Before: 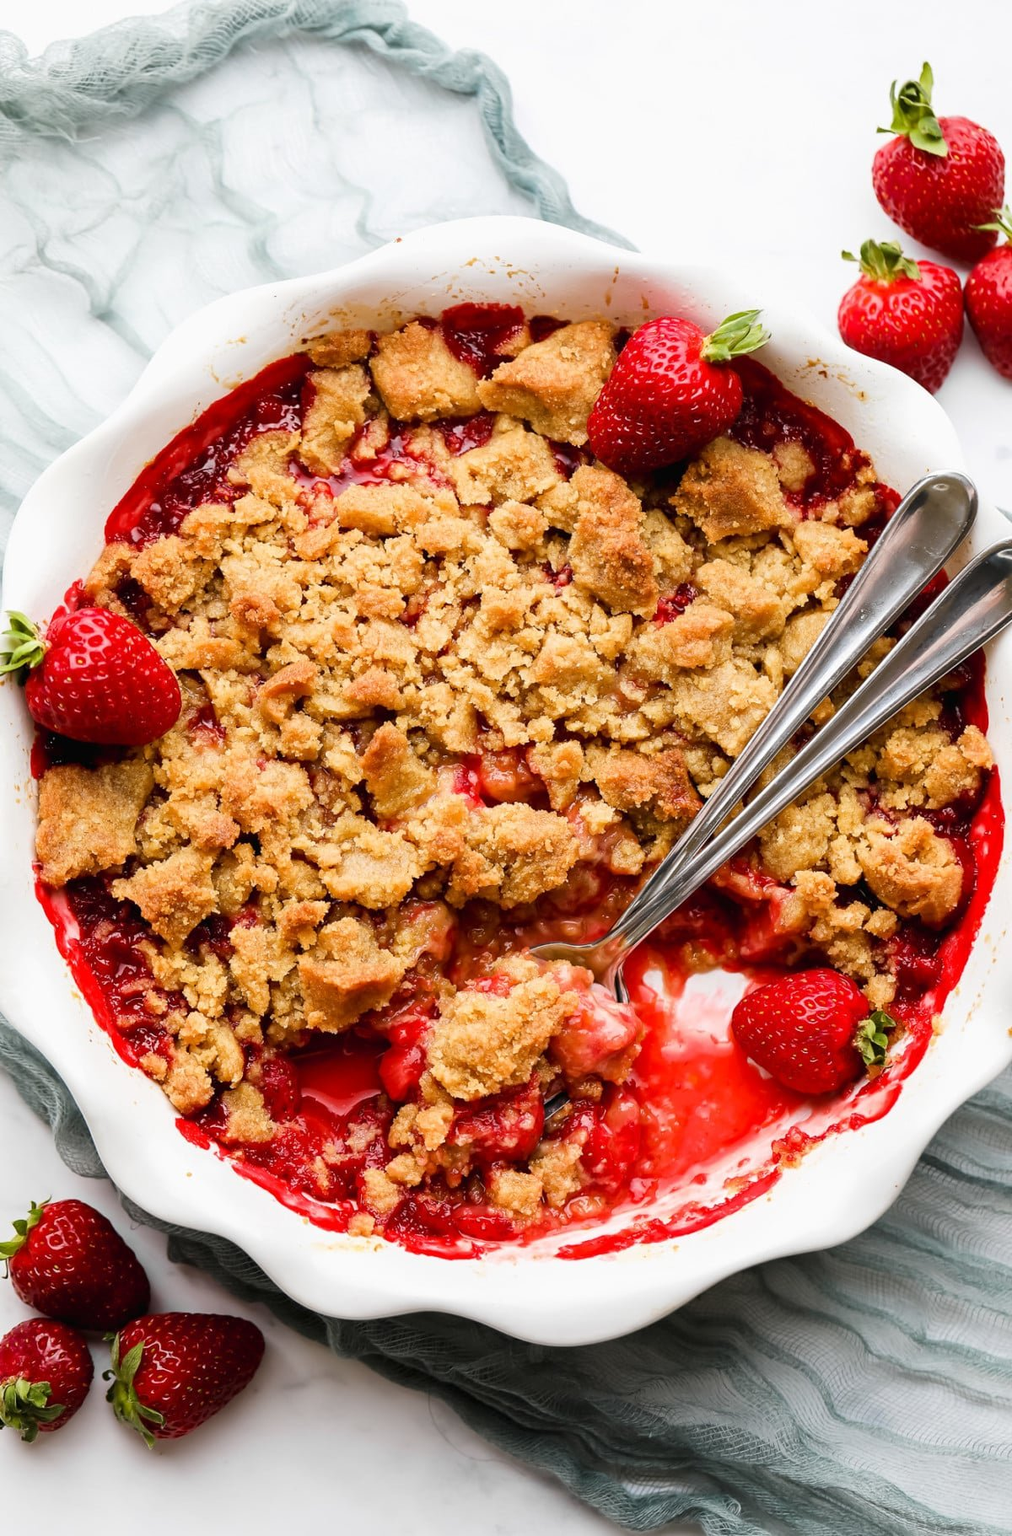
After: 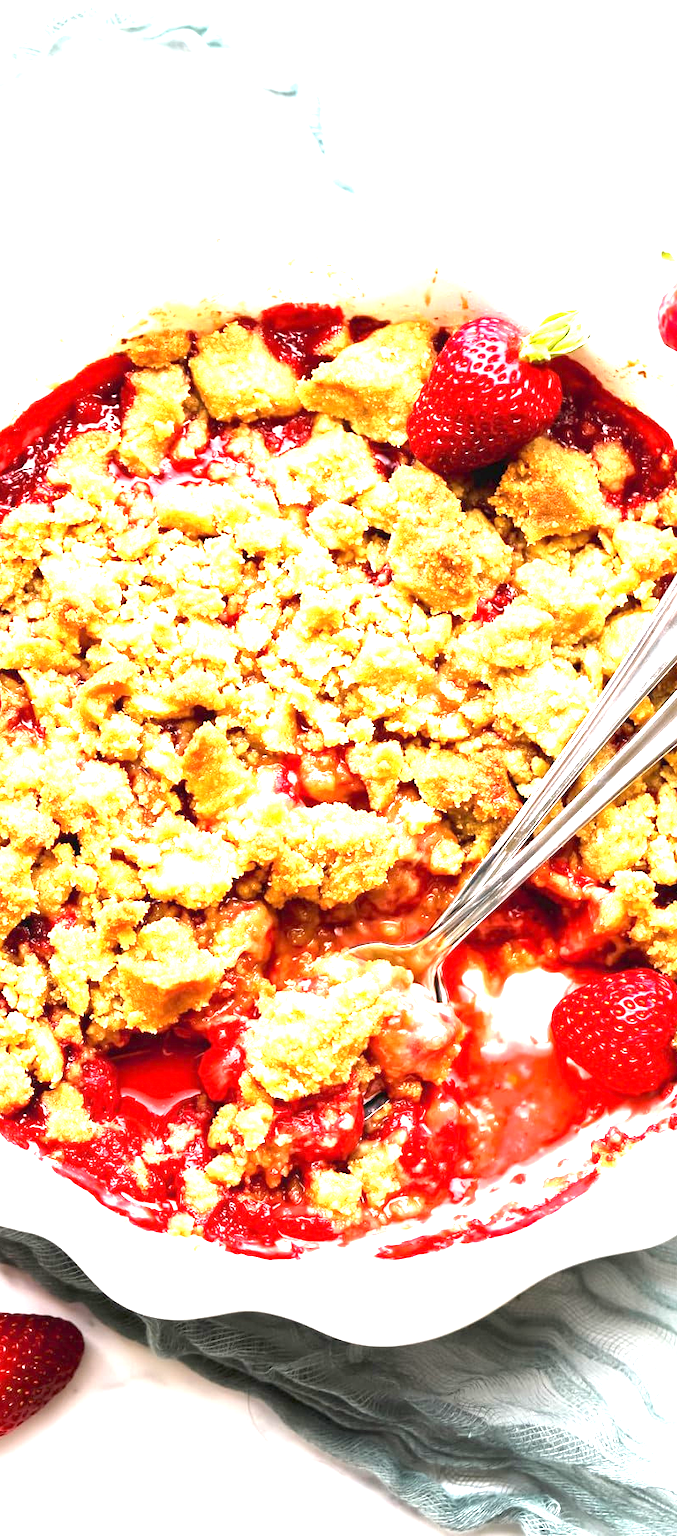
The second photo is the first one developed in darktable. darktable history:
exposure: exposure 2.056 EV, compensate highlight preservation false
crop and rotate: left 17.842%, right 15.143%
